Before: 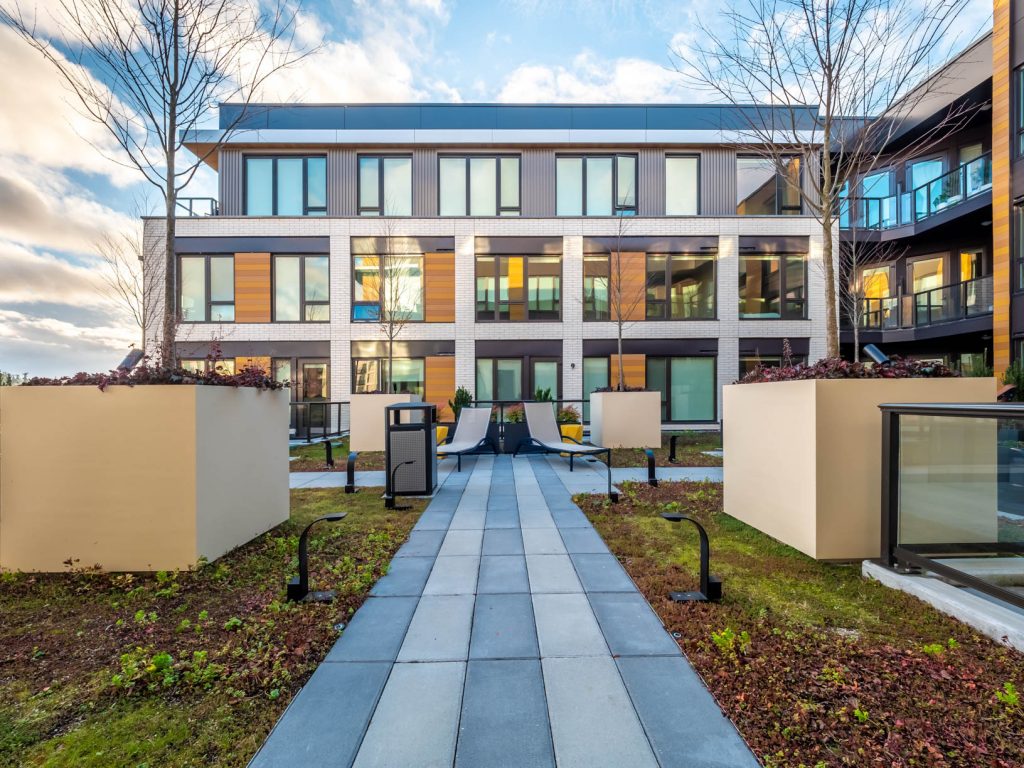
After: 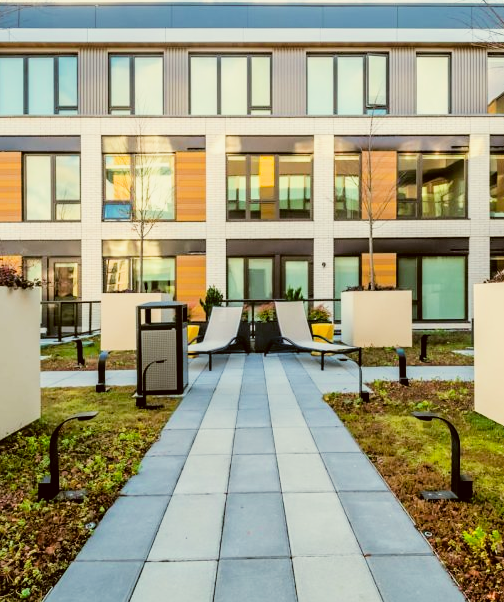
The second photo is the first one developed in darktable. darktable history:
exposure: black level correction 0, exposure 0.697 EV, compensate highlight preservation false
color correction: highlights a* -1.65, highlights b* 10.31, shadows a* 0.609, shadows b* 19.99
filmic rgb: black relative exposure -7.65 EV, white relative exposure 4.56 EV, hardness 3.61, contrast 1.263
crop and rotate: angle 0.014°, left 24.326%, top 13.258%, right 26.396%, bottom 8.217%
